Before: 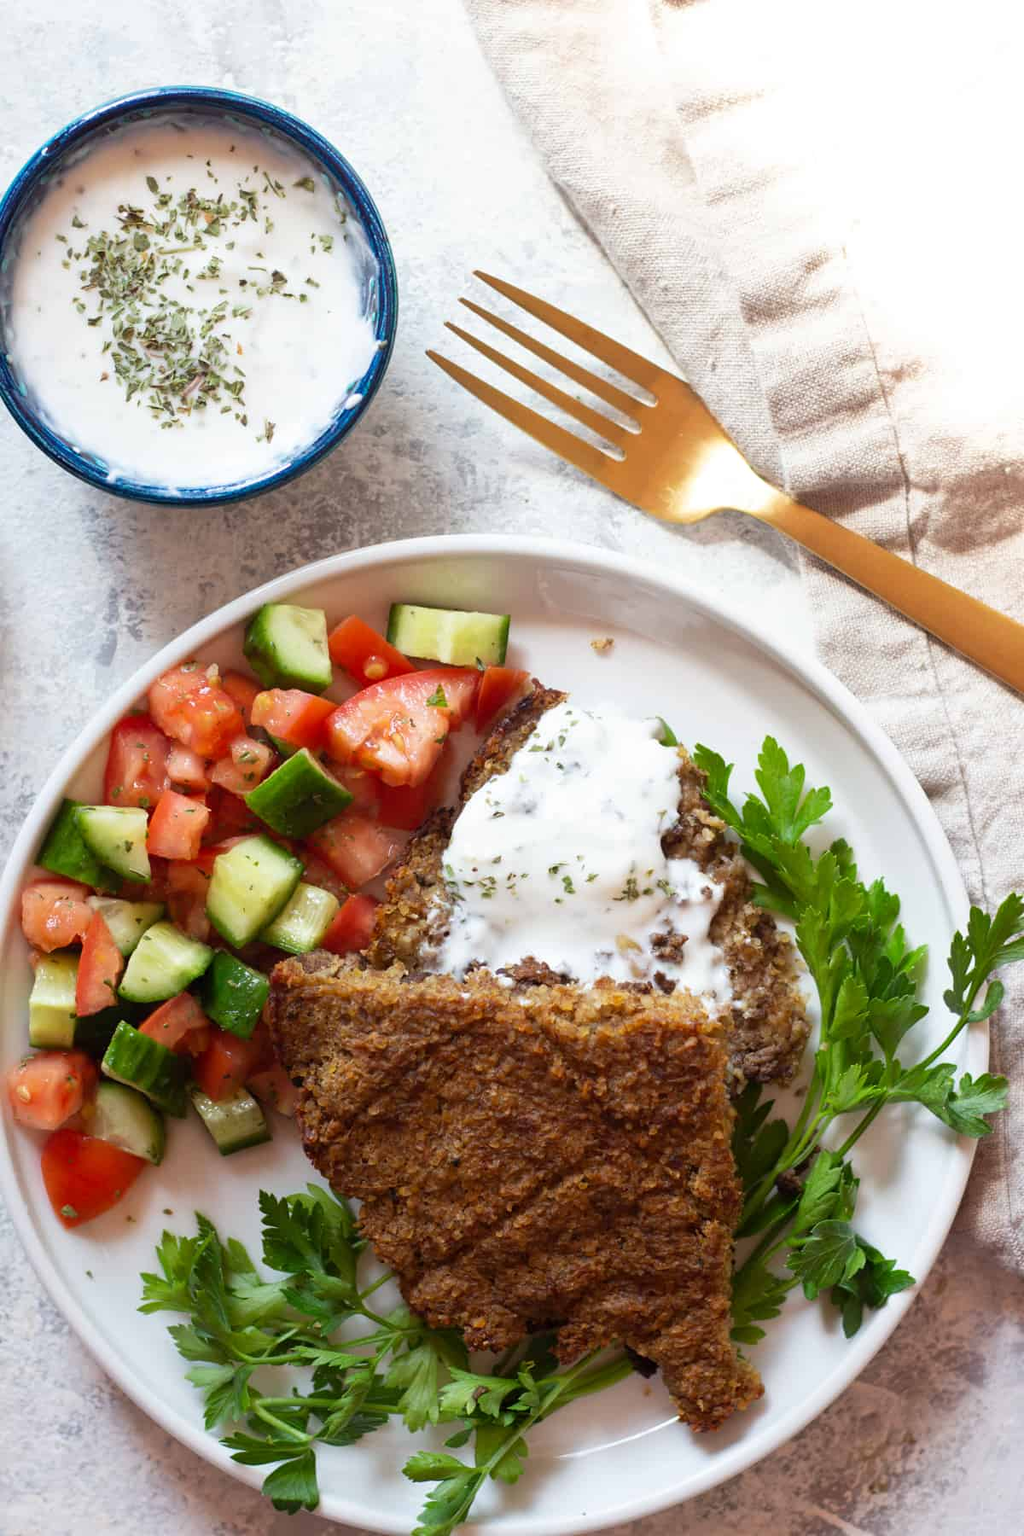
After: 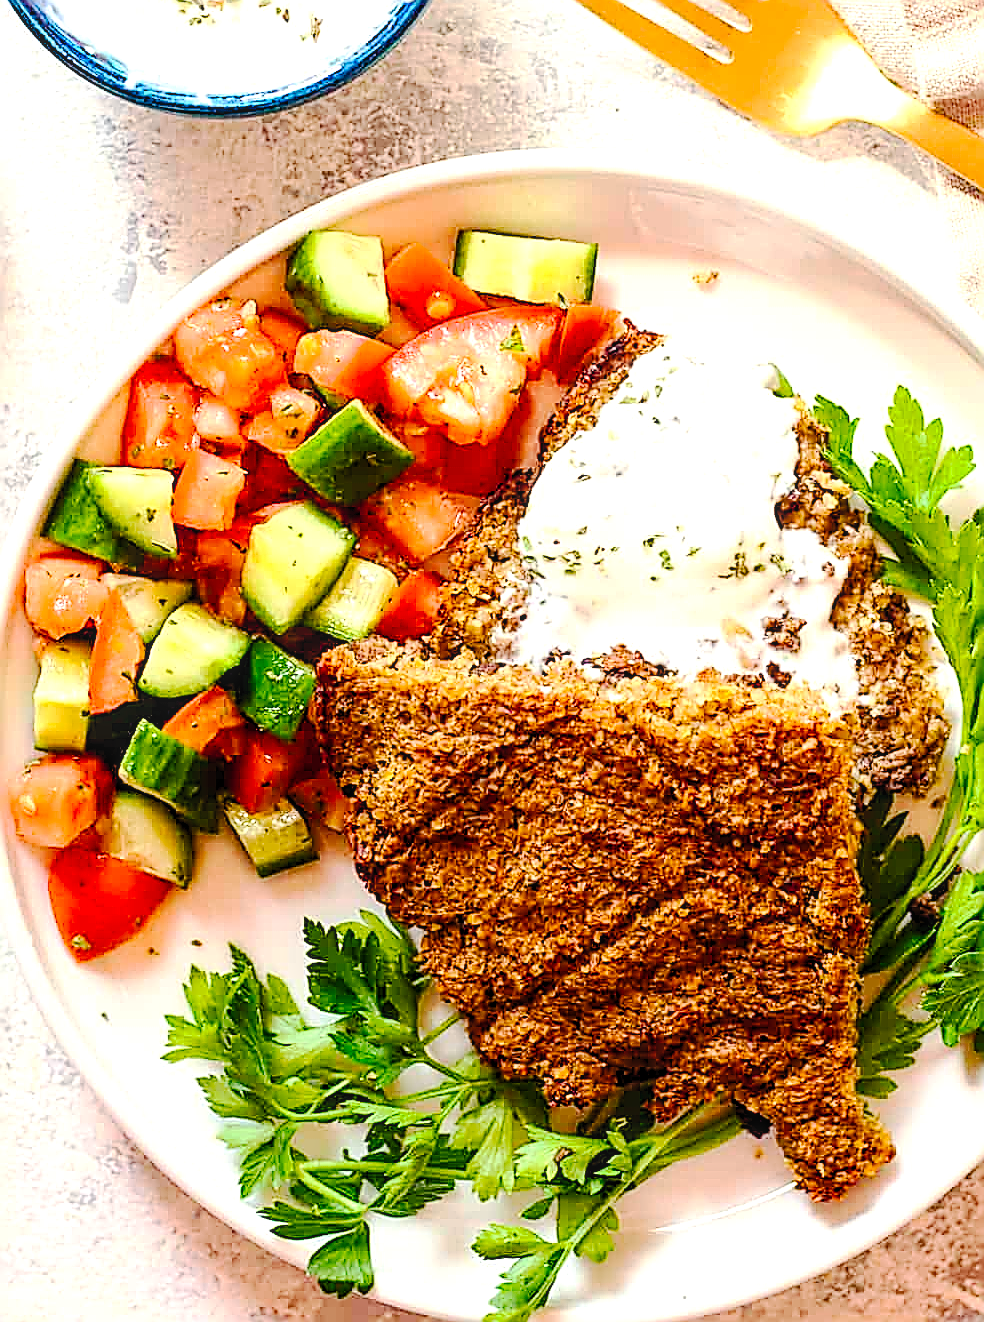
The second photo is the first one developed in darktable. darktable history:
local contrast: on, module defaults
tone curve: curves: ch0 [(0, 0) (0.003, 0.009) (0.011, 0.013) (0.025, 0.022) (0.044, 0.039) (0.069, 0.055) (0.1, 0.077) (0.136, 0.113) (0.177, 0.158) (0.224, 0.213) (0.277, 0.289) (0.335, 0.367) (0.399, 0.451) (0.468, 0.532) (0.543, 0.615) (0.623, 0.696) (0.709, 0.755) (0.801, 0.818) (0.898, 0.893) (1, 1)], preserve colors none
white balance: red 1.045, blue 0.932
crop: top 26.531%, right 17.959%
exposure: exposure 0.485 EV, compensate highlight preservation false
contrast brightness saturation: contrast 0.2, brightness 0.16, saturation 0.22
sharpen: amount 2
color balance rgb: global offset › luminance -0.51%, perceptual saturation grading › global saturation 27.53%, perceptual saturation grading › highlights -25%, perceptual saturation grading › shadows 25%, perceptual brilliance grading › highlights 6.62%, perceptual brilliance grading › mid-tones 17.07%, perceptual brilliance grading › shadows -5.23%
